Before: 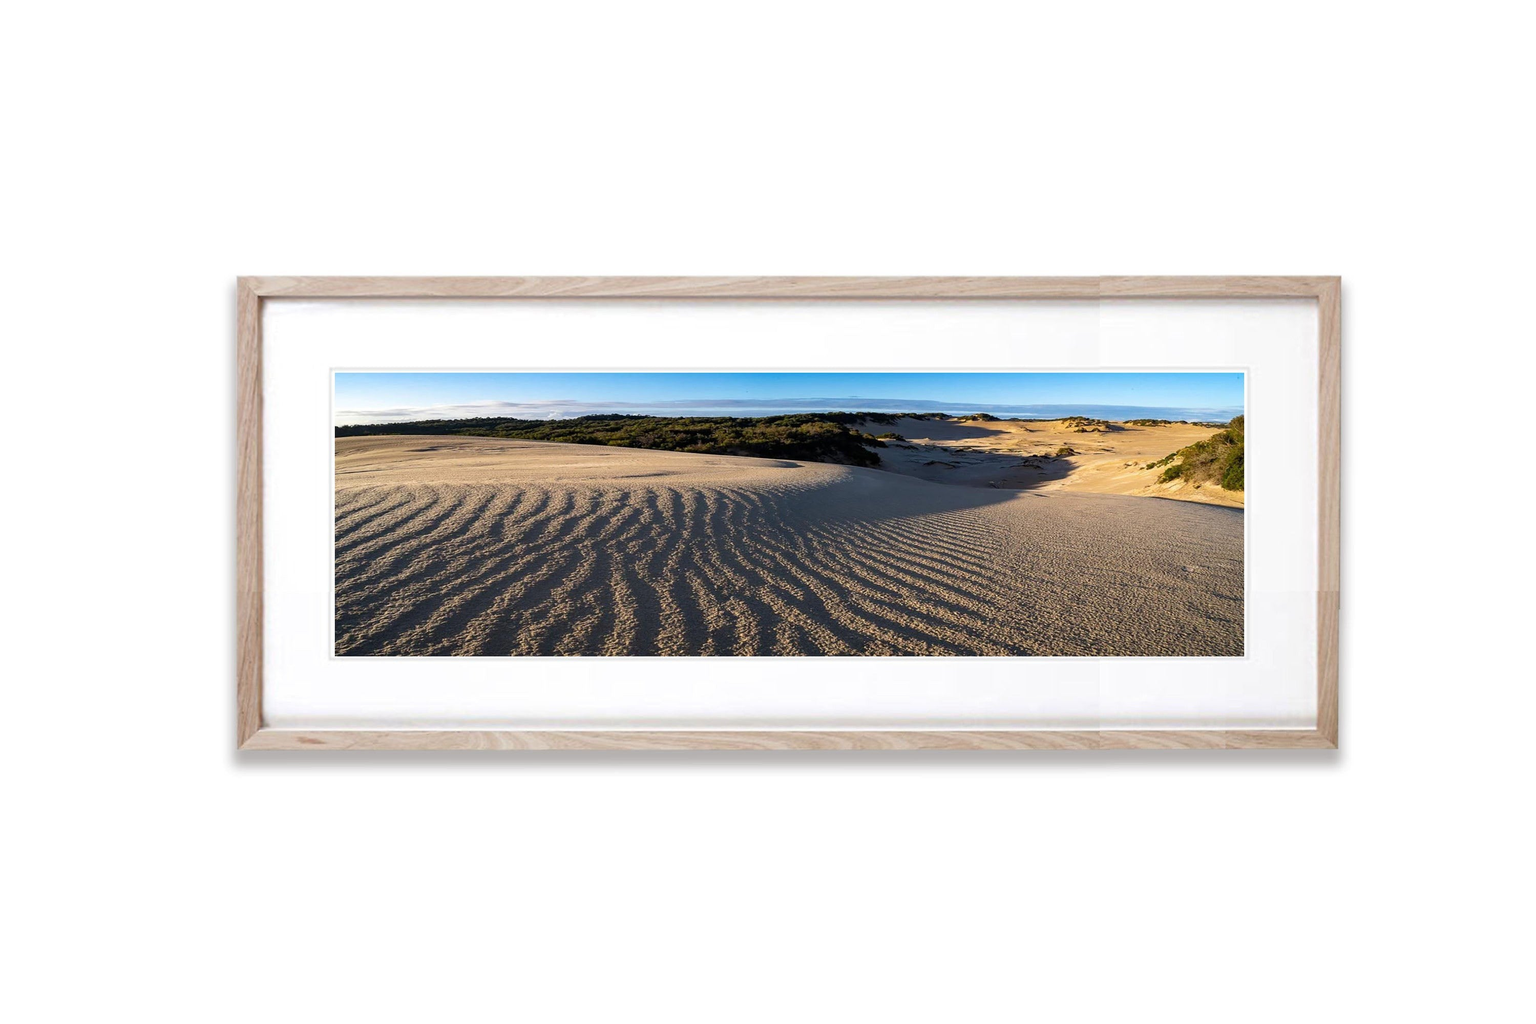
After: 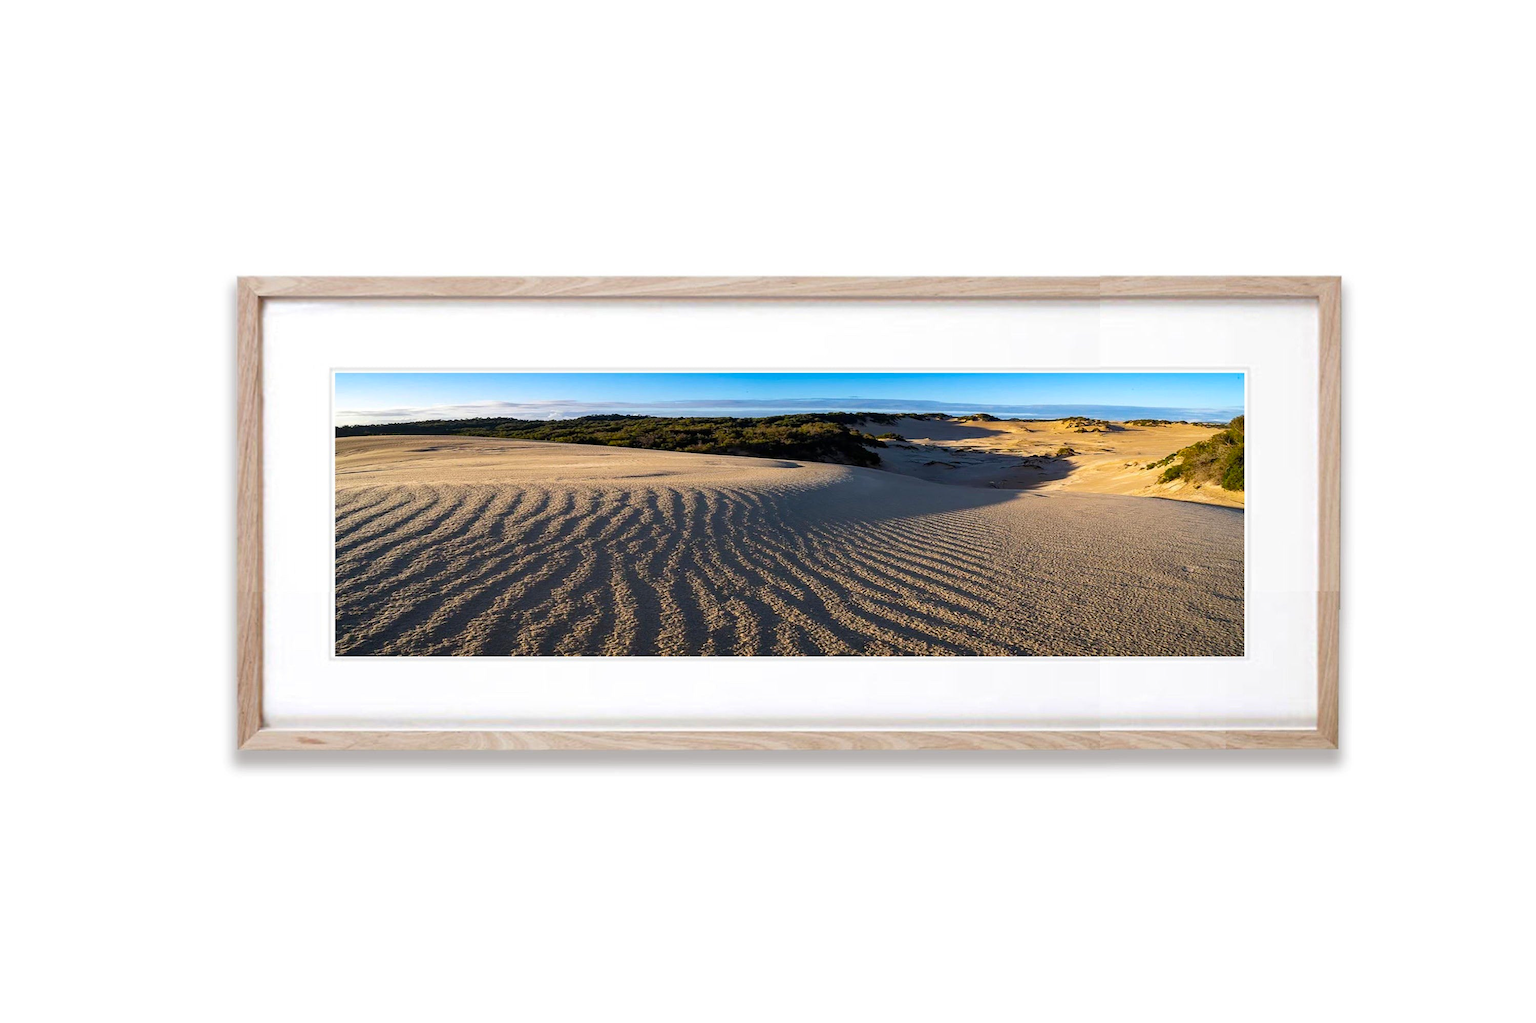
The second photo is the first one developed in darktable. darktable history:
color balance rgb: linear chroma grading › global chroma 14.479%, perceptual saturation grading › global saturation 0.492%
